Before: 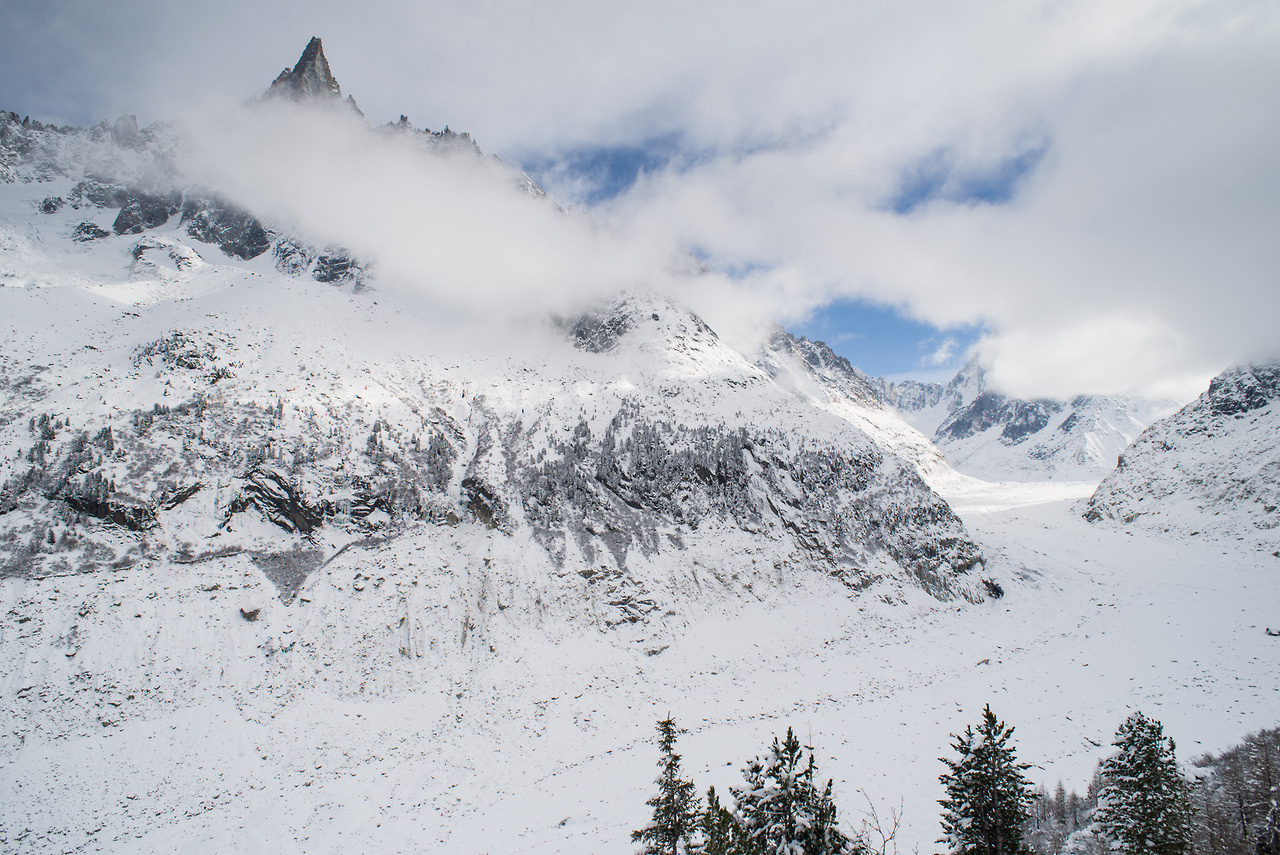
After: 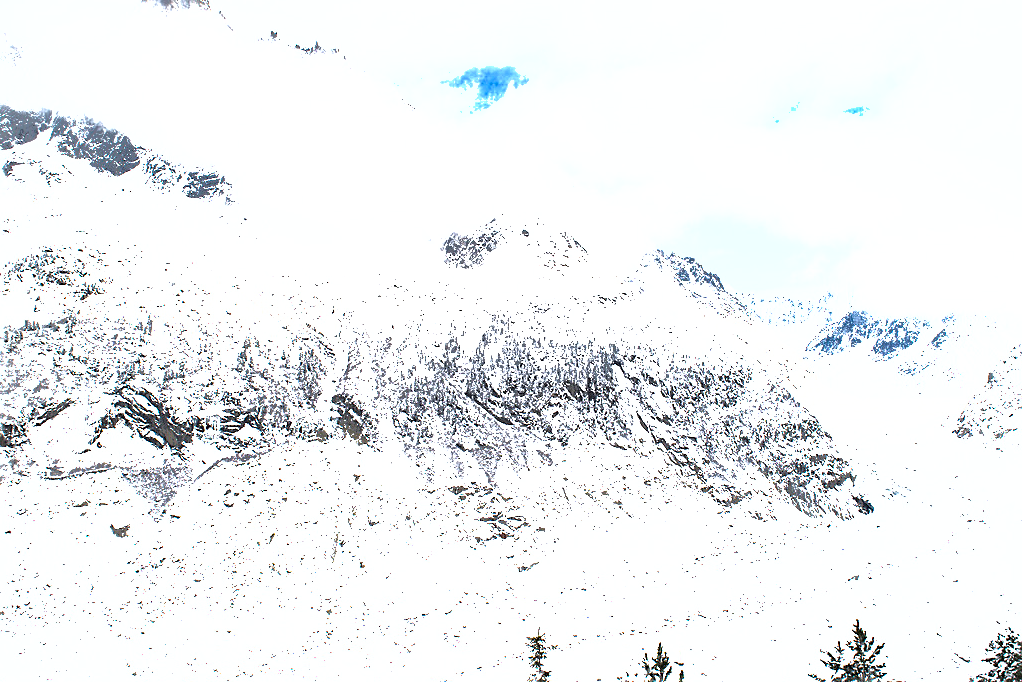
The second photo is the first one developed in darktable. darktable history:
contrast brightness saturation: saturation -0.104
exposure: black level correction 0, exposure 1.454 EV, compensate highlight preservation false
sharpen: on, module defaults
tone equalizer: -8 EV -0.774 EV, -7 EV -0.715 EV, -6 EV -0.598 EV, -5 EV -0.373 EV, -3 EV 0.384 EV, -2 EV 0.6 EV, -1 EV 0.698 EV, +0 EV 0.721 EV, edges refinement/feathering 500, mask exposure compensation -1.57 EV, preserve details no
local contrast: mode bilateral grid, contrast 100, coarseness 99, detail 108%, midtone range 0.2
shadows and highlights: shadows 39.61, highlights -59.96
crop and rotate: left 10.179%, top 9.851%, right 9.925%, bottom 10.31%
